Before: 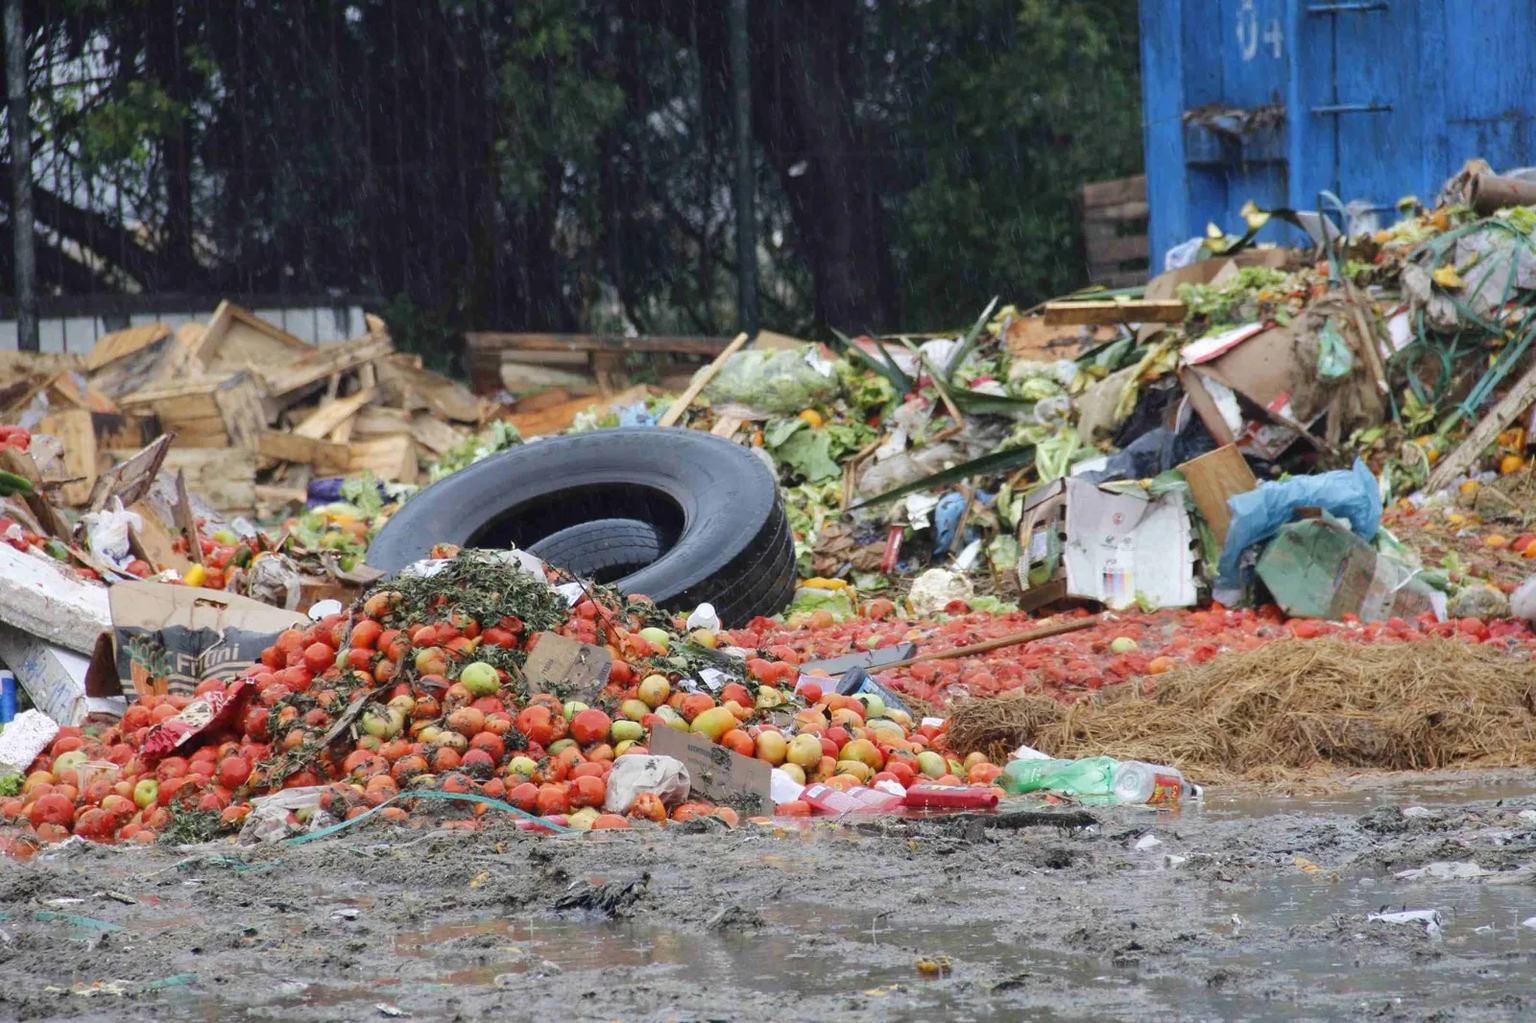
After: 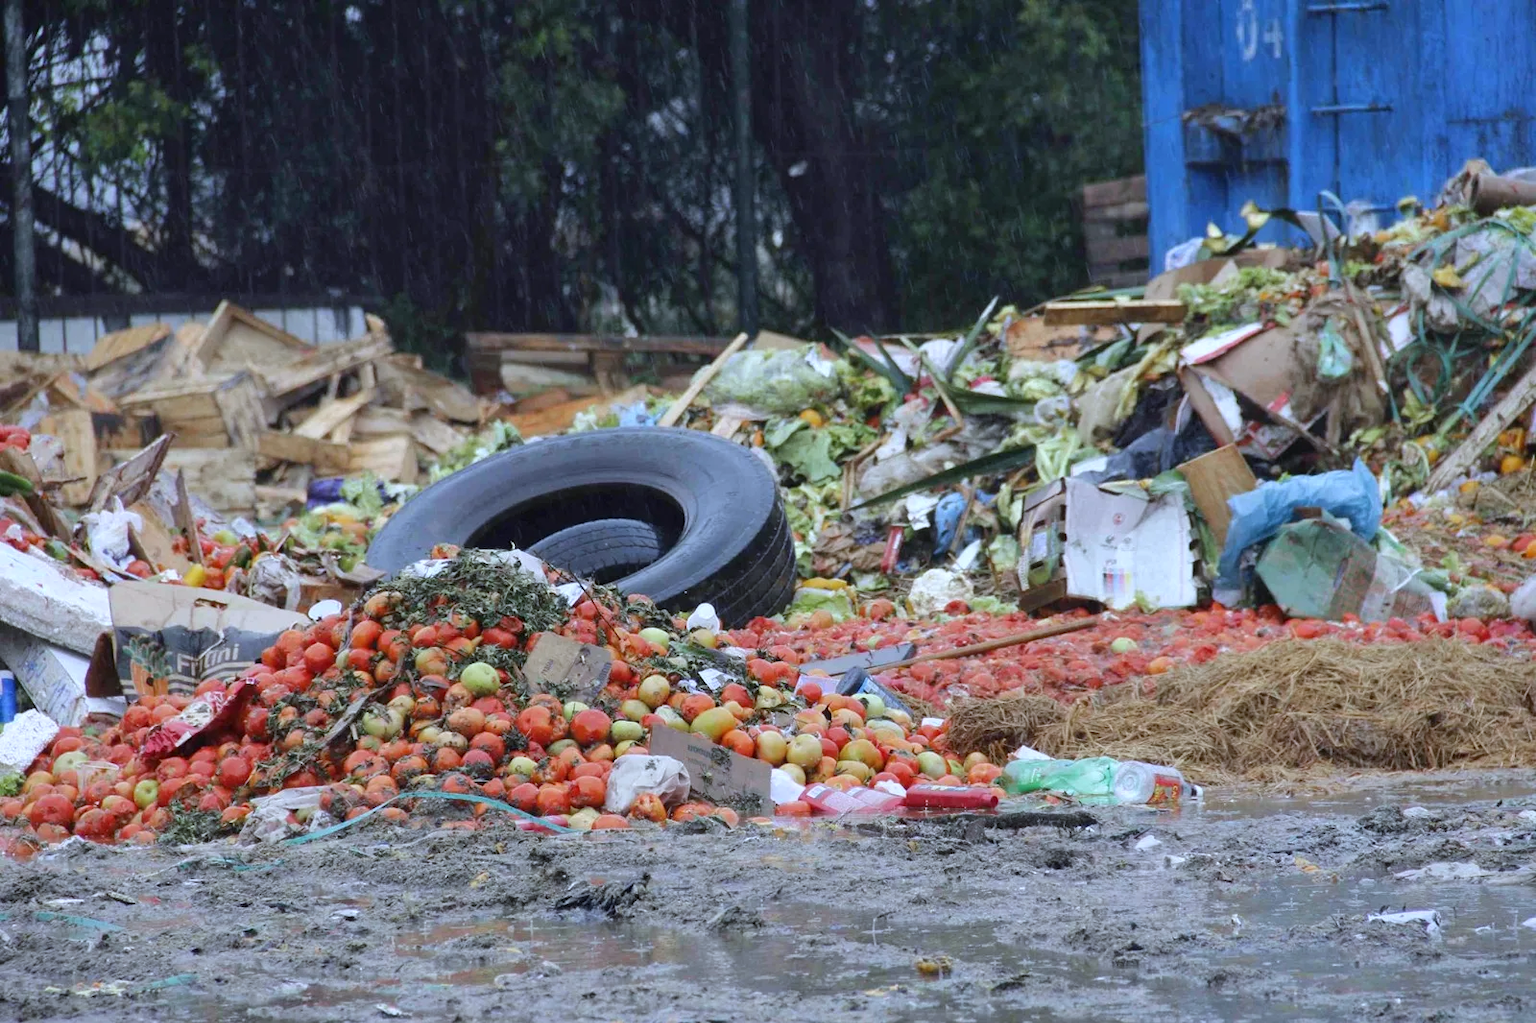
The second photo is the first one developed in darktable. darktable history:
white balance: red 0.931, blue 1.11
color zones: curves: ch0 [(0, 0.5) (0.143, 0.5) (0.286, 0.456) (0.429, 0.5) (0.571, 0.5) (0.714, 0.5) (0.857, 0.5) (1, 0.5)]; ch1 [(0, 0.5) (0.143, 0.5) (0.286, 0.422) (0.429, 0.5) (0.571, 0.5) (0.714, 0.5) (0.857, 0.5) (1, 0.5)]
